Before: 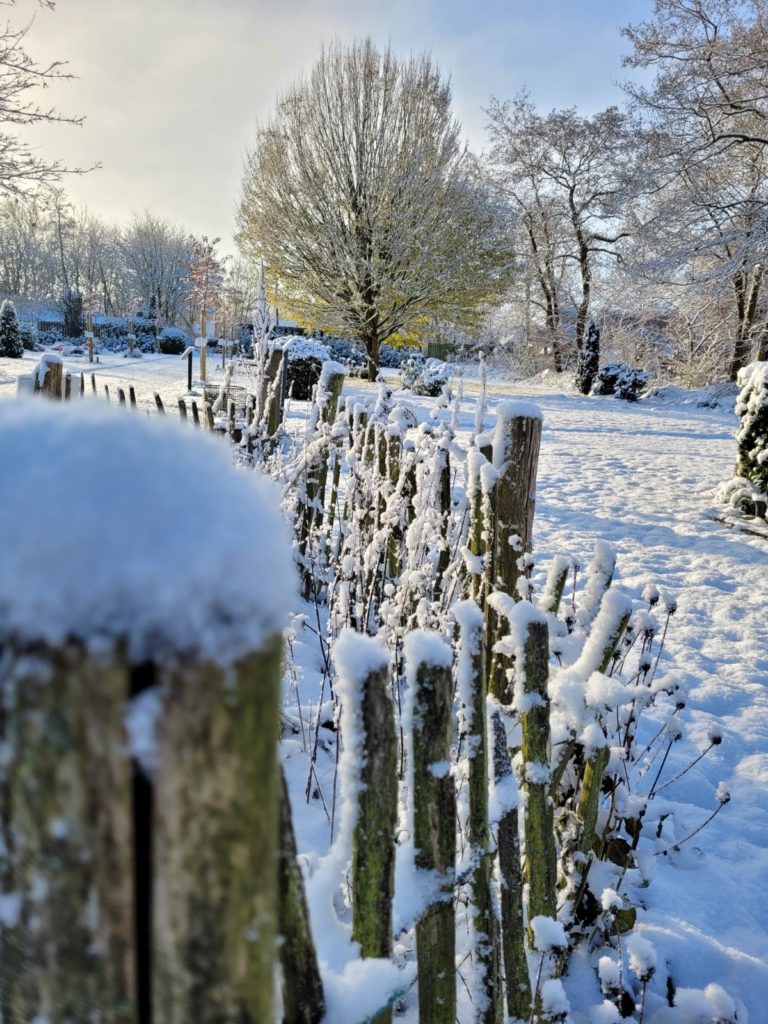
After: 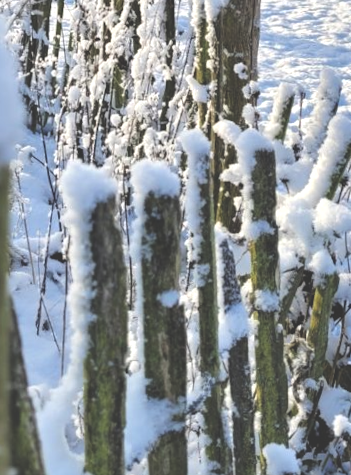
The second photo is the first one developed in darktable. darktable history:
crop: left 35.976%, top 45.819%, right 18.162%, bottom 5.807%
shadows and highlights: radius 110.86, shadows 51.09, white point adjustment 9.16, highlights -4.17, highlights color adjustment 32.2%, soften with gaussian
exposure: black level correction -0.028, compensate highlight preservation false
rotate and perspective: rotation -1°, crop left 0.011, crop right 0.989, crop top 0.025, crop bottom 0.975
